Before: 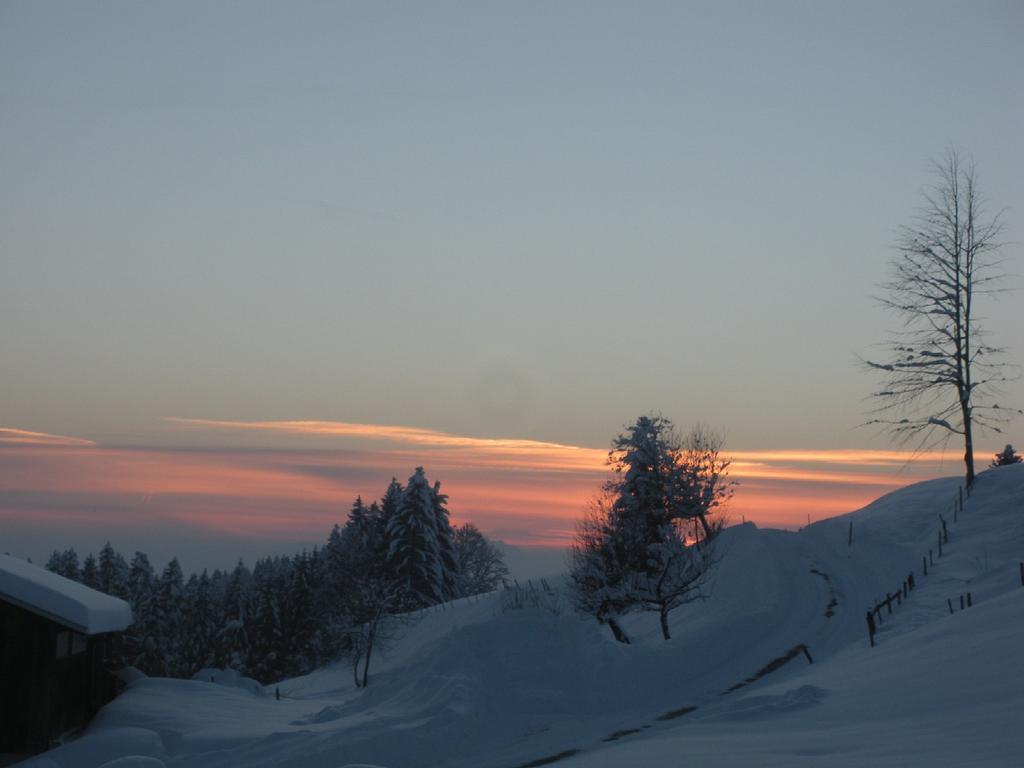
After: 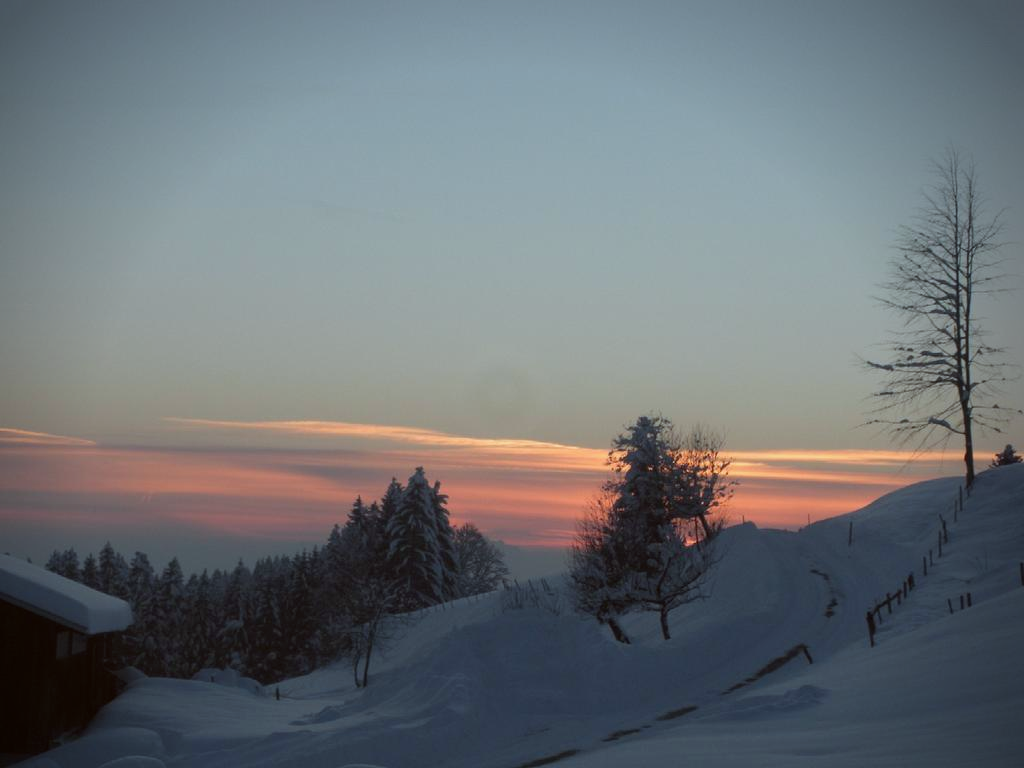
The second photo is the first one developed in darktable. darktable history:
vignetting: brightness -0.629, saturation -0.007, center (-0.028, 0.239)
color correction: highlights a* -4.98, highlights b* -3.76, shadows a* 3.83, shadows b* 4.08
